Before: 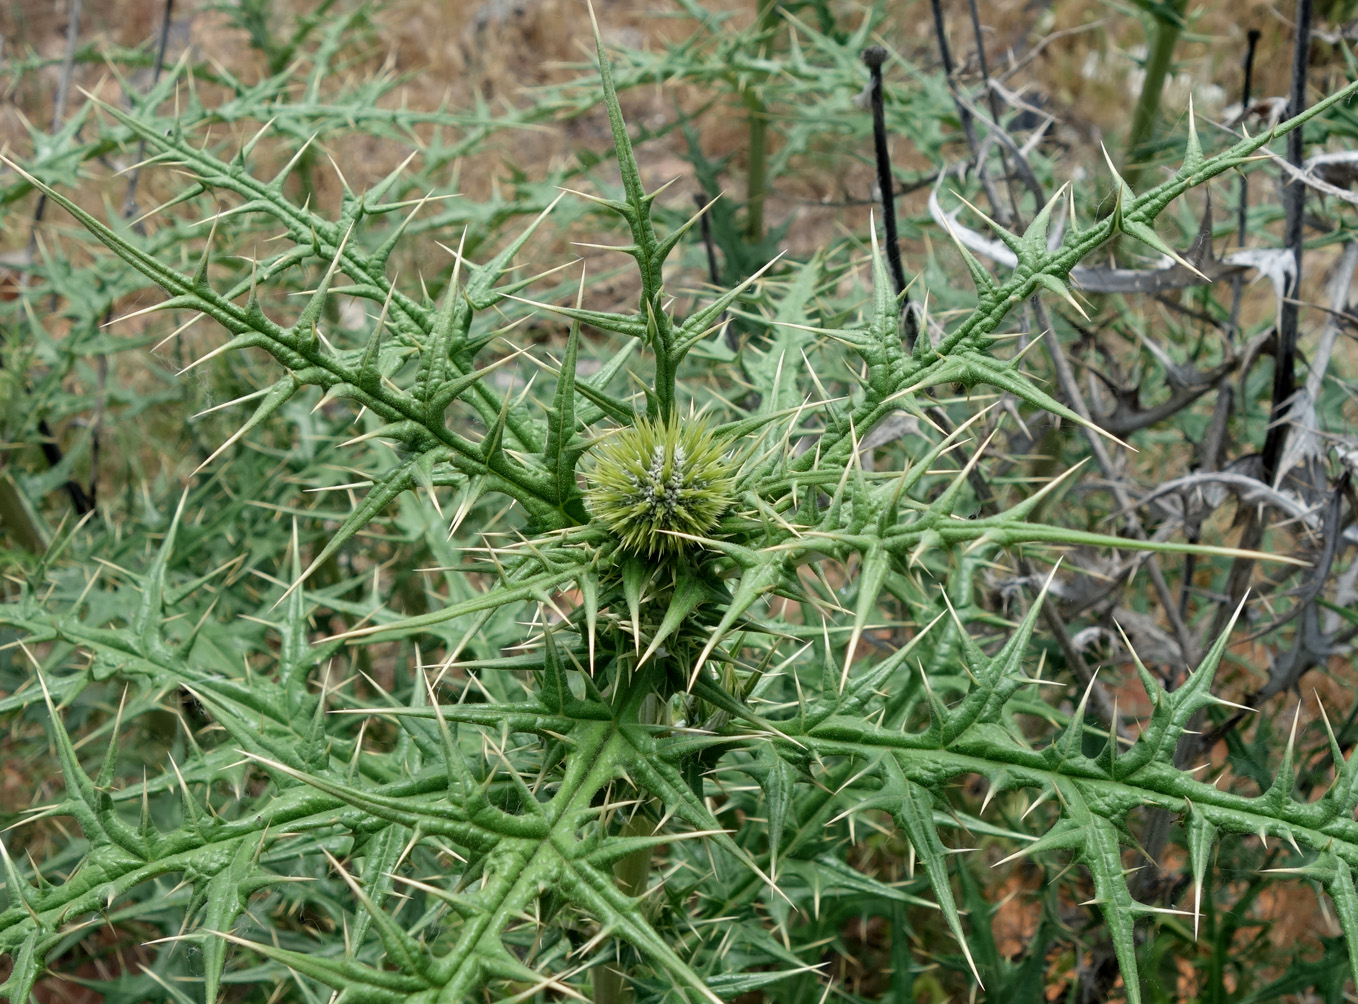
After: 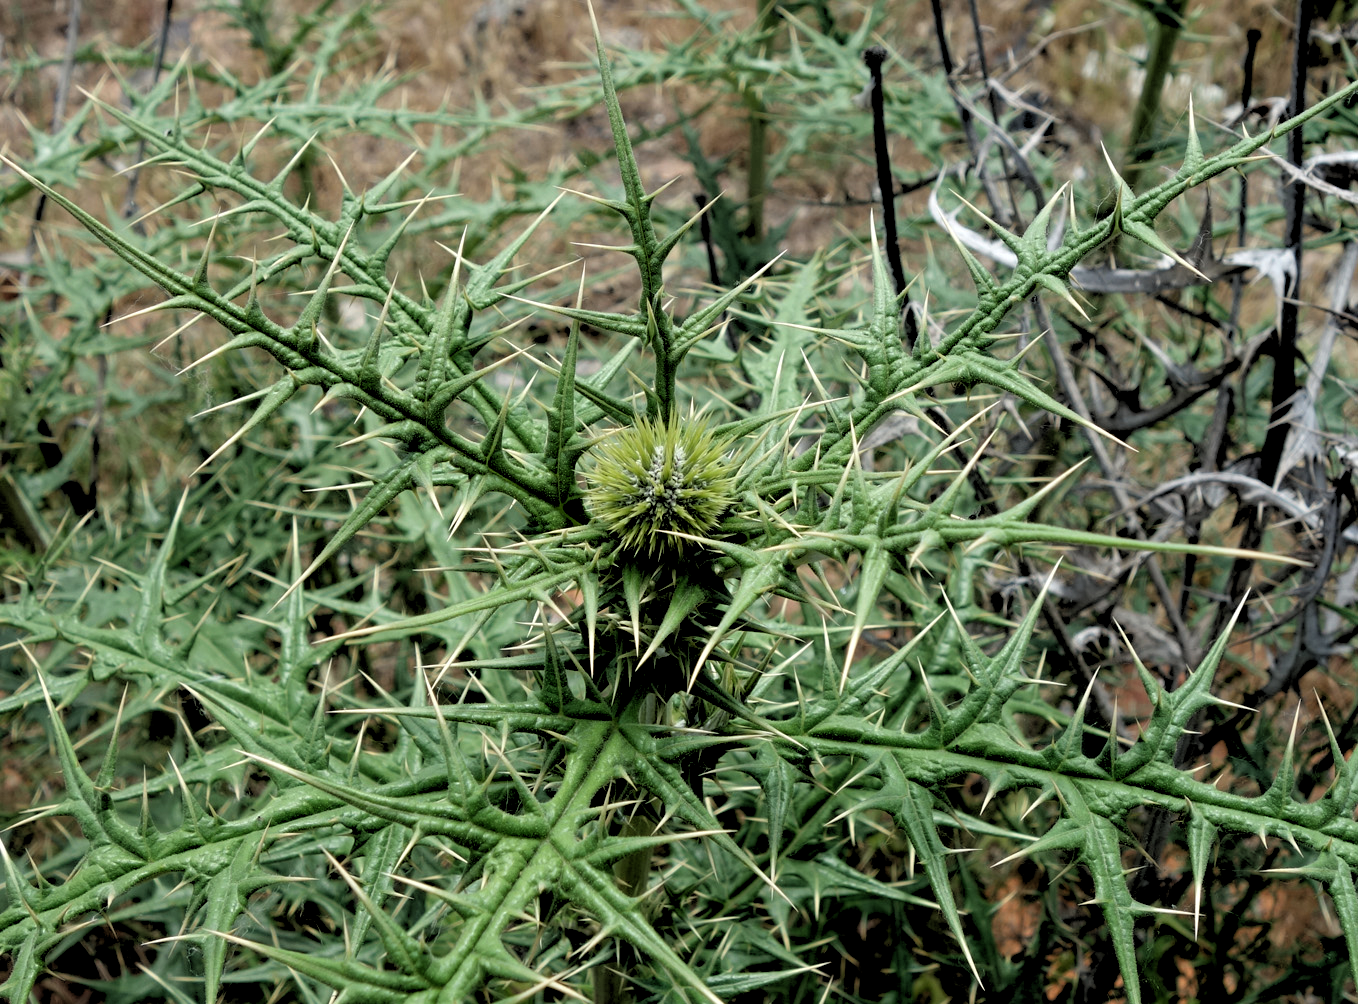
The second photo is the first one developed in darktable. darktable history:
rgb levels: levels [[0.034, 0.472, 0.904], [0, 0.5, 1], [0, 0.5, 1]]
